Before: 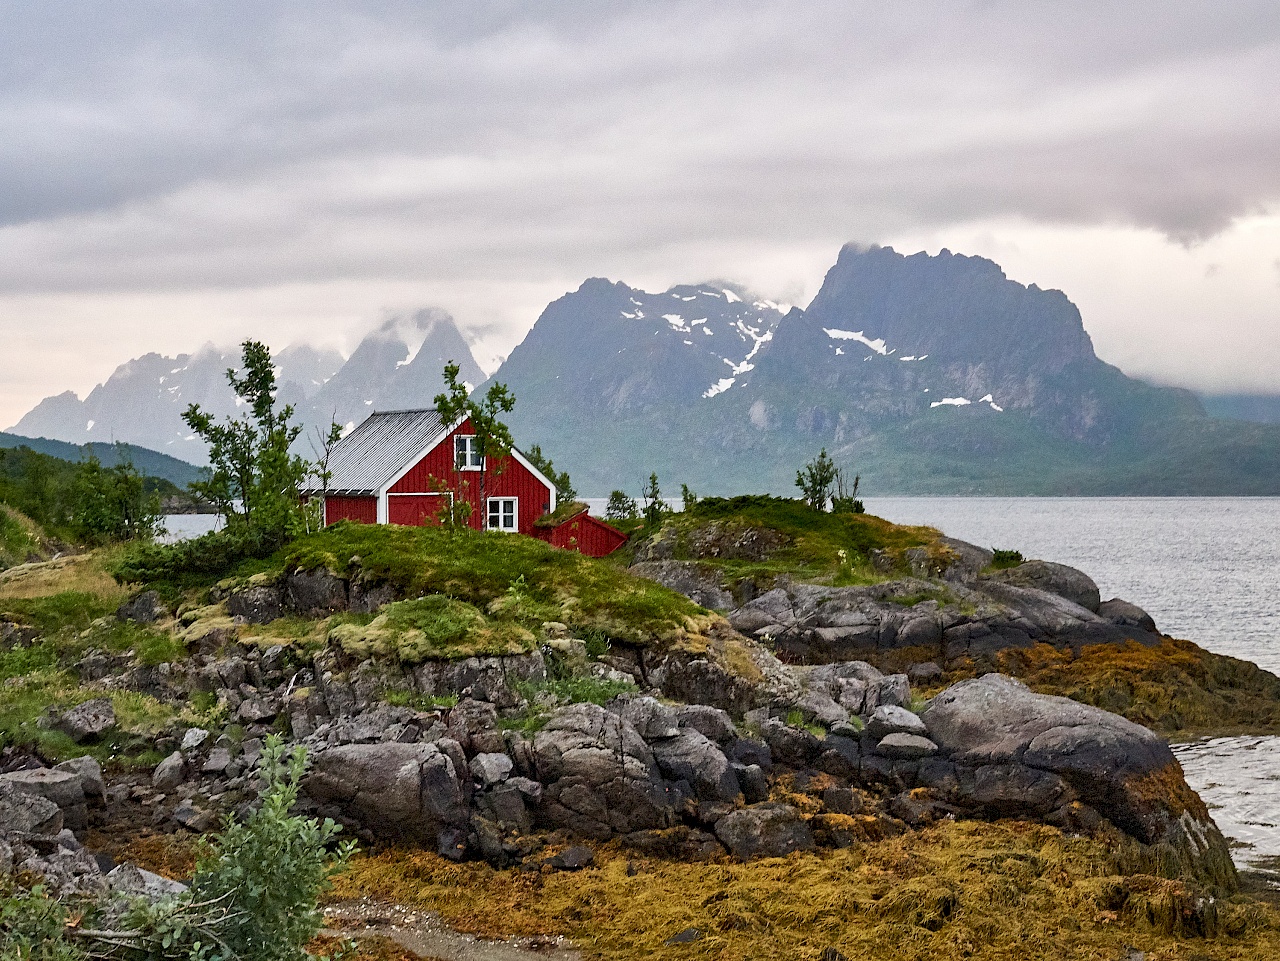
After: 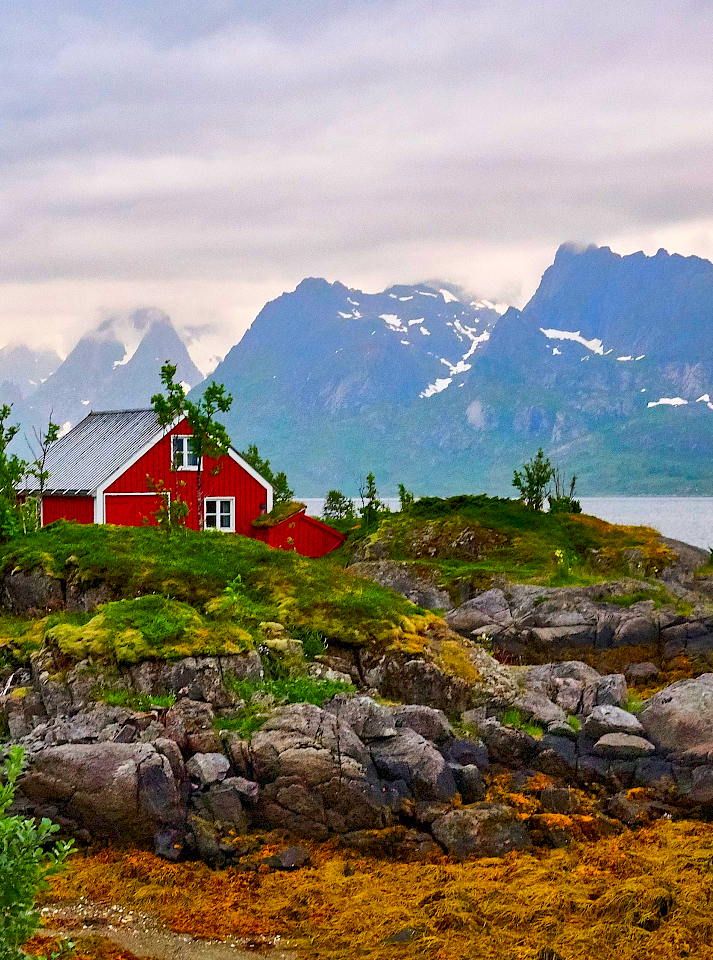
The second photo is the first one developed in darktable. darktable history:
crop: left 22.14%, right 22.086%, bottom 0.001%
color correction: highlights b* -0.038, saturation 2.16
